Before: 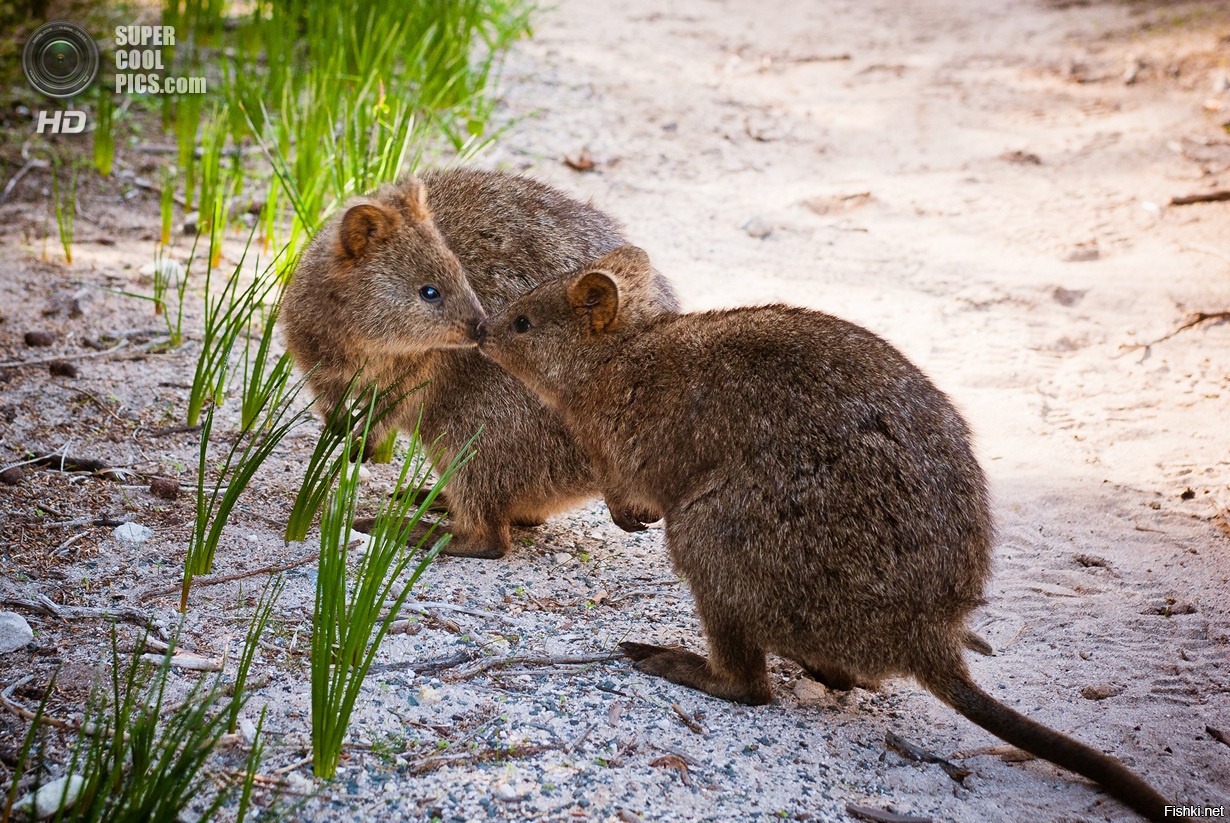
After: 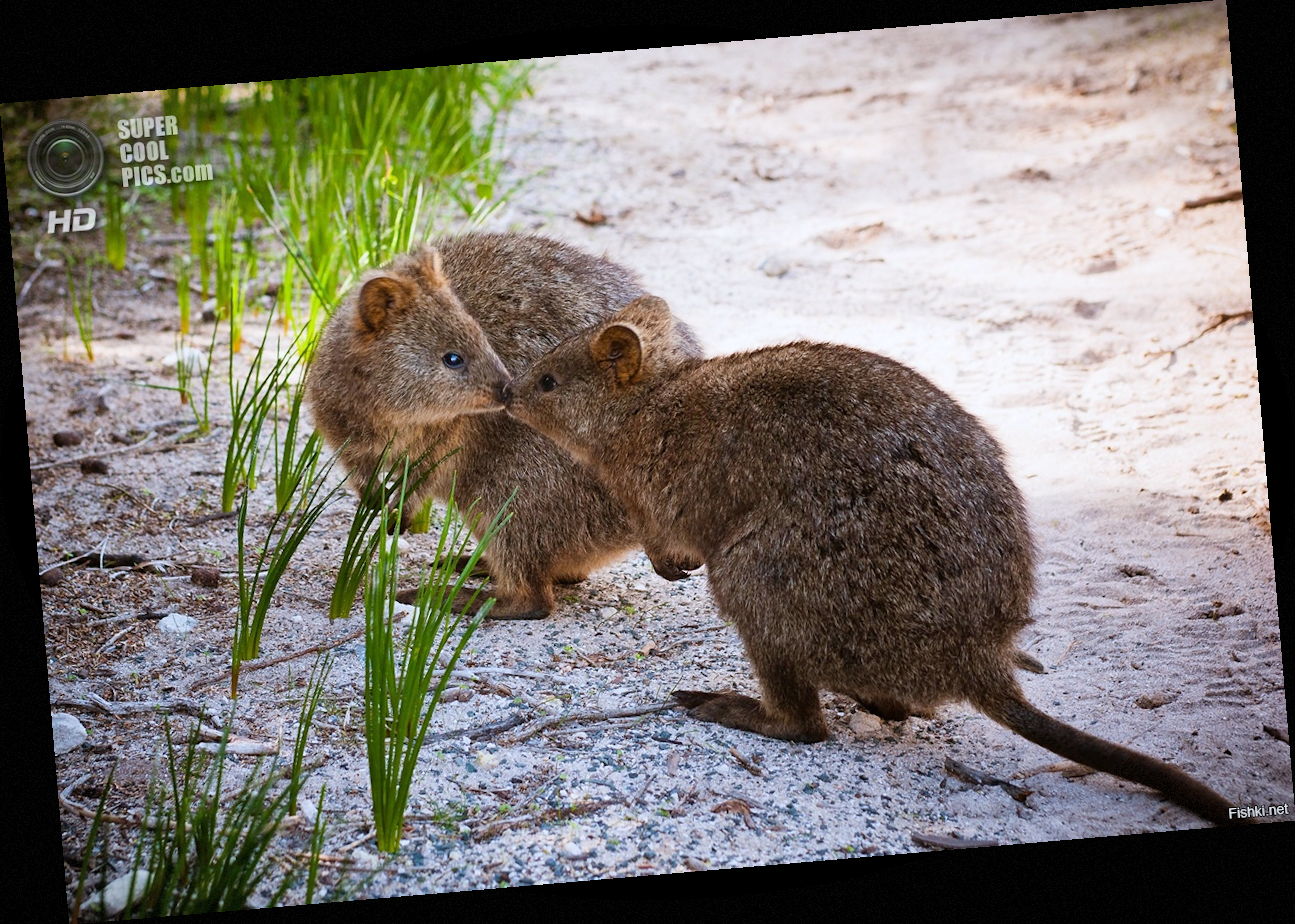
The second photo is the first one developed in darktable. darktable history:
rotate and perspective: rotation -4.86°, automatic cropping off
white balance: red 0.974, blue 1.044
vignetting: fall-off start 100%, brightness -0.406, saturation -0.3, width/height ratio 1.324, dithering 8-bit output, unbound false
